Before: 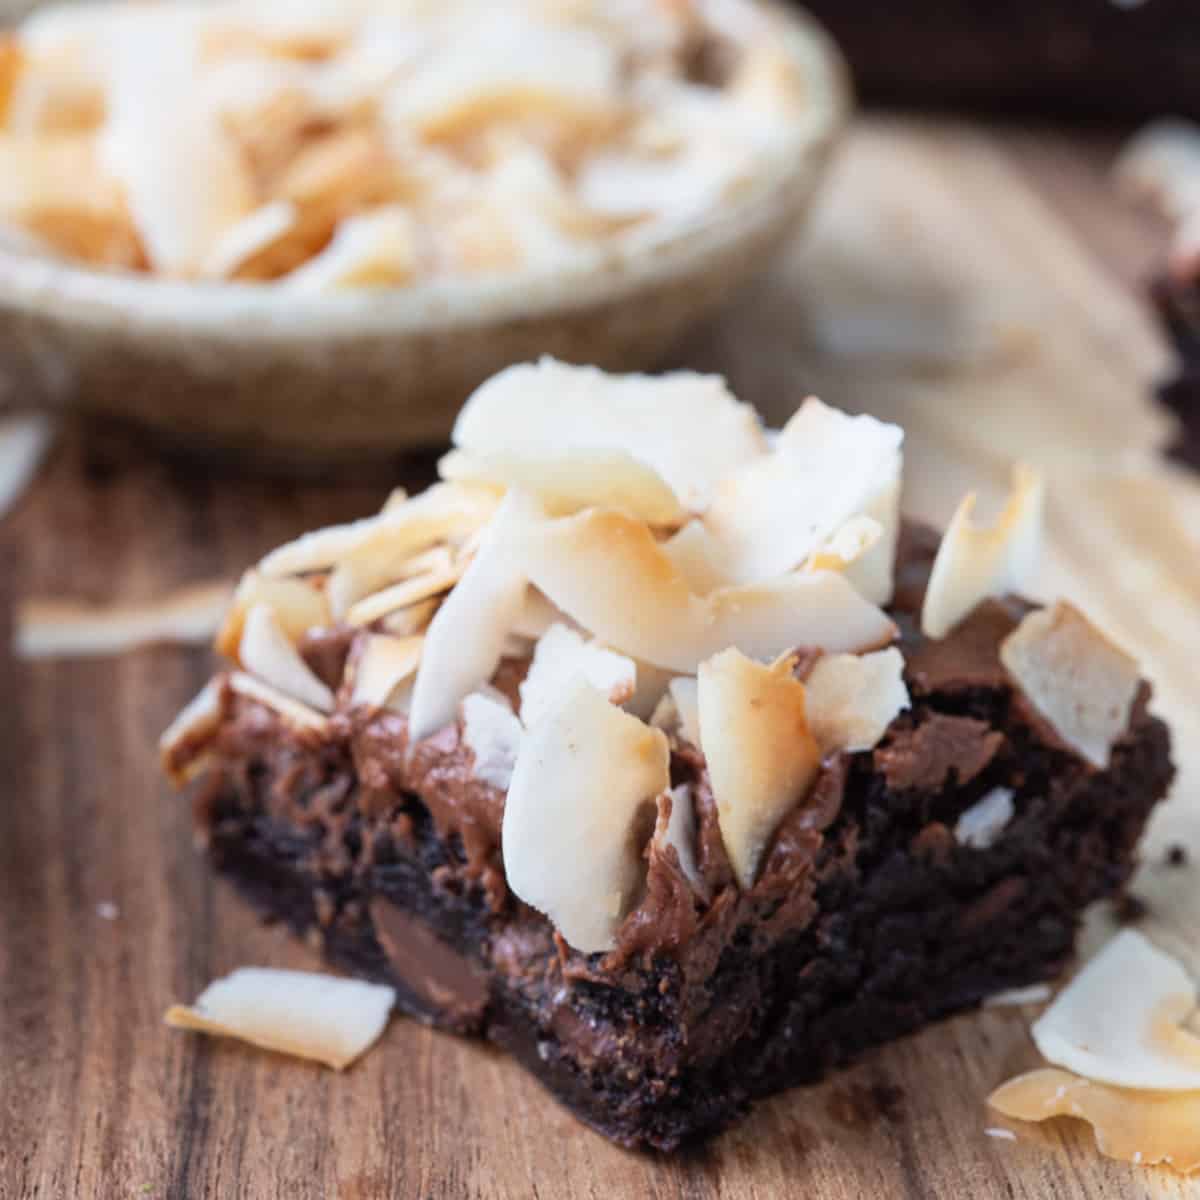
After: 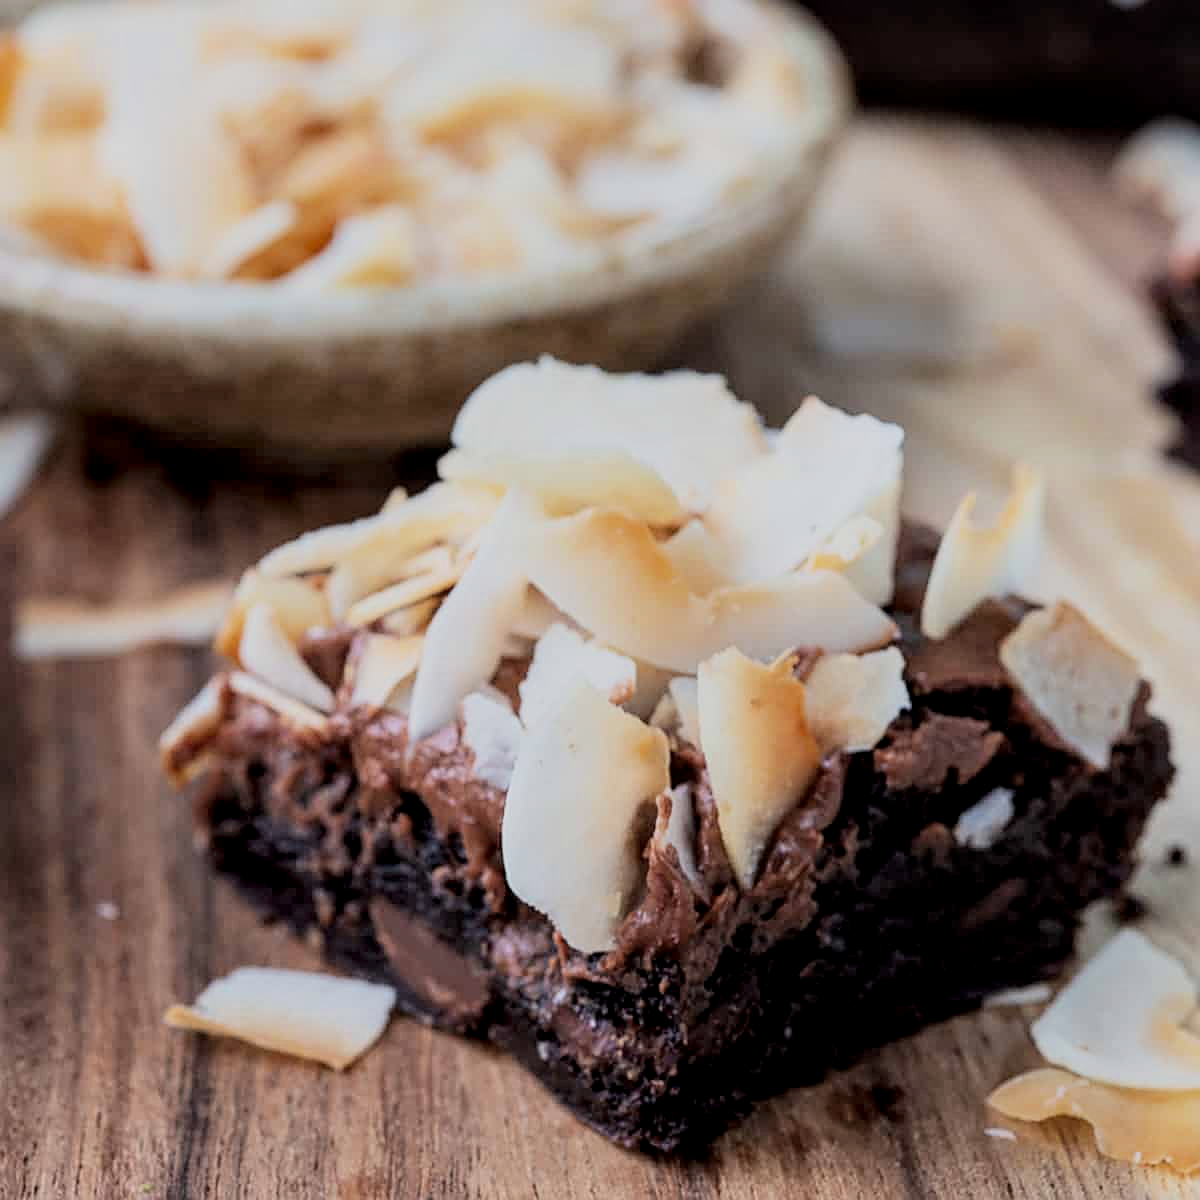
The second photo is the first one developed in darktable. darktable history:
sharpen: on, module defaults
local contrast: highlights 83%, shadows 81%
filmic rgb: black relative exposure -8.42 EV, white relative exposure 4.68 EV, hardness 3.82, color science v6 (2022)
